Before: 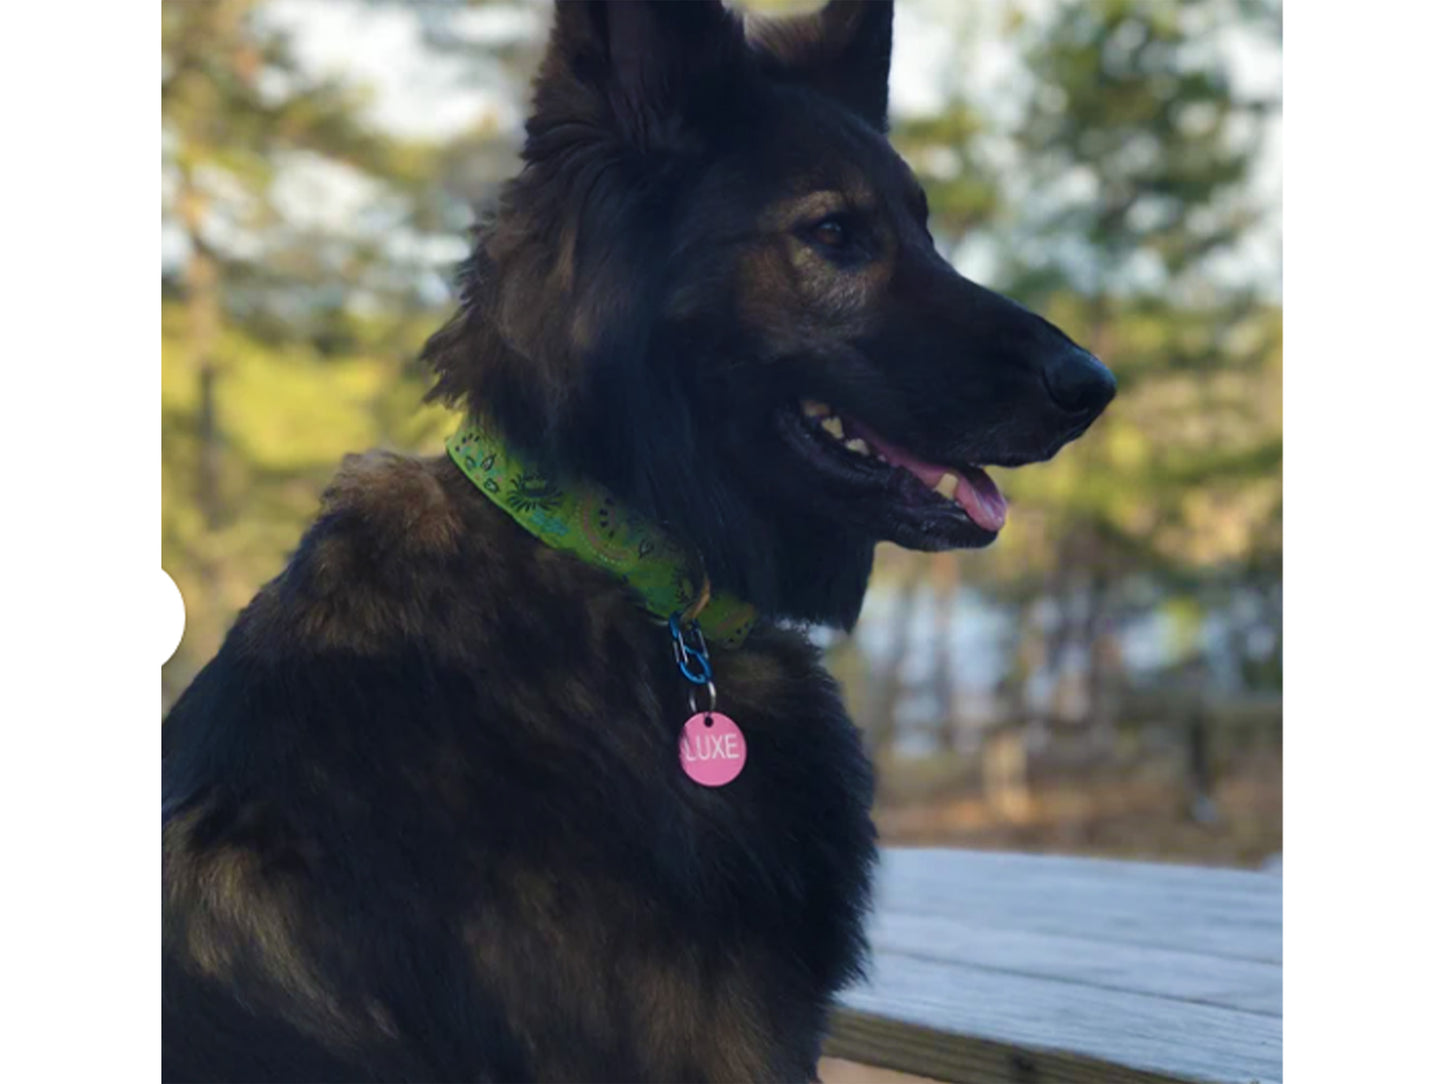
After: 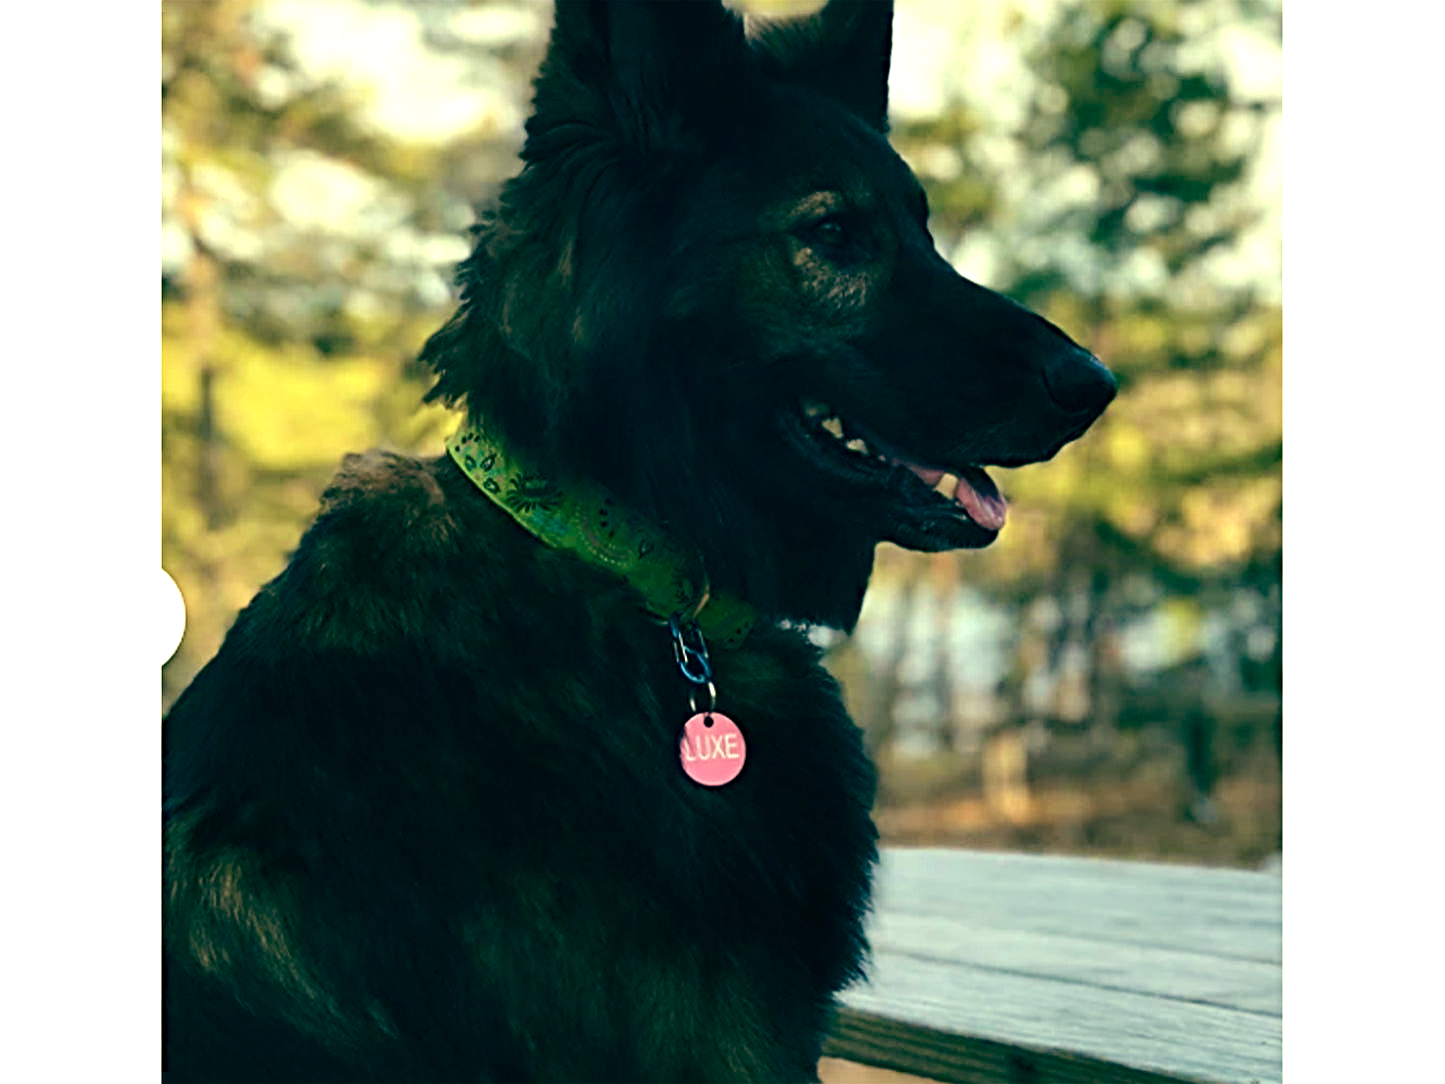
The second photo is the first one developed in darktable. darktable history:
tone equalizer: -8 EV -0.75 EV, -7 EV -0.7 EV, -6 EV -0.6 EV, -5 EV -0.4 EV, -3 EV 0.4 EV, -2 EV 0.6 EV, -1 EV 0.7 EV, +0 EV 0.75 EV, edges refinement/feathering 500, mask exposure compensation -1.57 EV, preserve details no
sharpen: radius 4.883
color balance: mode lift, gamma, gain (sRGB), lift [1, 0.69, 1, 1], gamma [1, 1.482, 1, 1], gain [1, 1, 1, 0.802]
